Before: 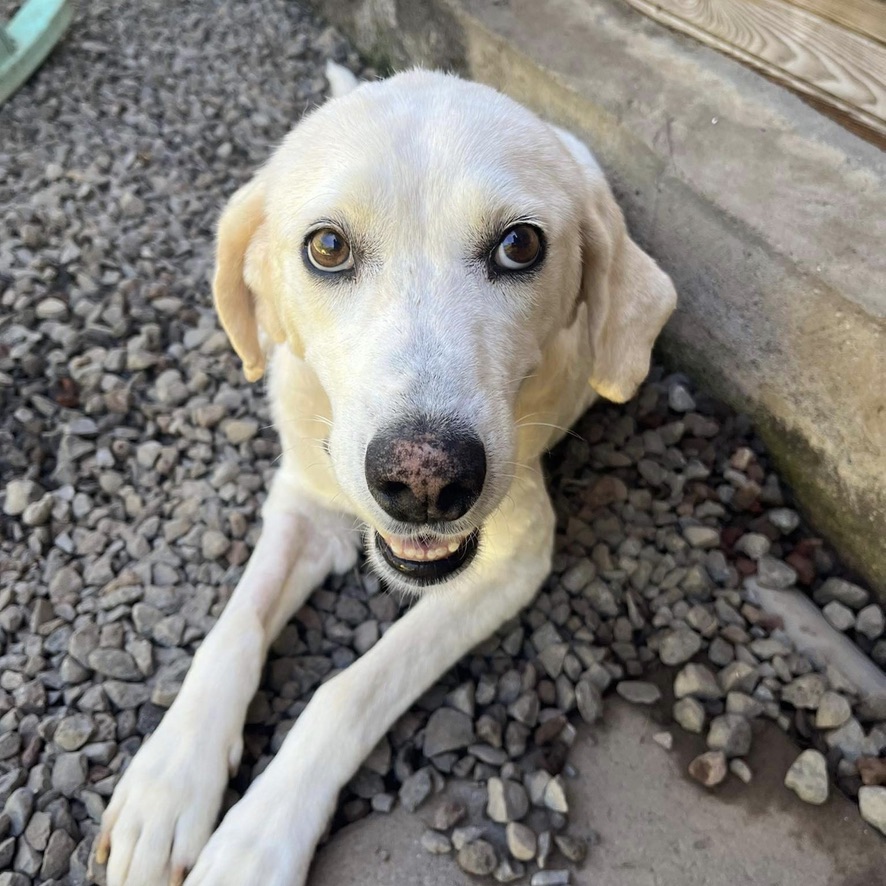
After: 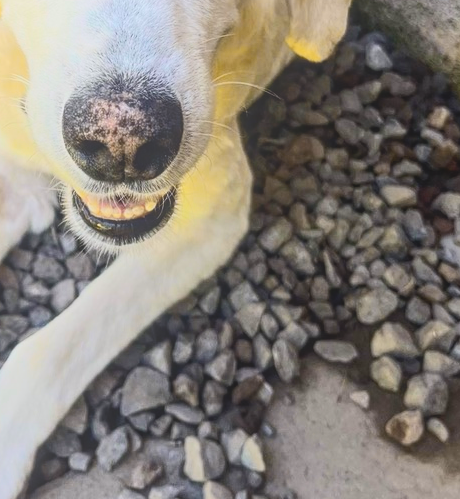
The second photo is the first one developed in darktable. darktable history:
crop: left 34.224%, top 38.507%, right 13.796%, bottom 5.153%
local contrast: highlights 72%, shadows 14%, midtone range 0.192
tone curve: curves: ch0 [(0, 0.021) (0.104, 0.093) (0.236, 0.234) (0.456, 0.566) (0.647, 0.78) (0.864, 0.9) (1, 0.932)]; ch1 [(0, 0) (0.353, 0.344) (0.43, 0.401) (0.479, 0.476) (0.502, 0.504) (0.544, 0.534) (0.566, 0.566) (0.612, 0.621) (0.657, 0.679) (1, 1)]; ch2 [(0, 0) (0.34, 0.314) (0.434, 0.43) (0.5, 0.498) (0.528, 0.536) (0.56, 0.576) (0.595, 0.638) (0.644, 0.729) (1, 1)], color space Lab, independent channels, preserve colors none
